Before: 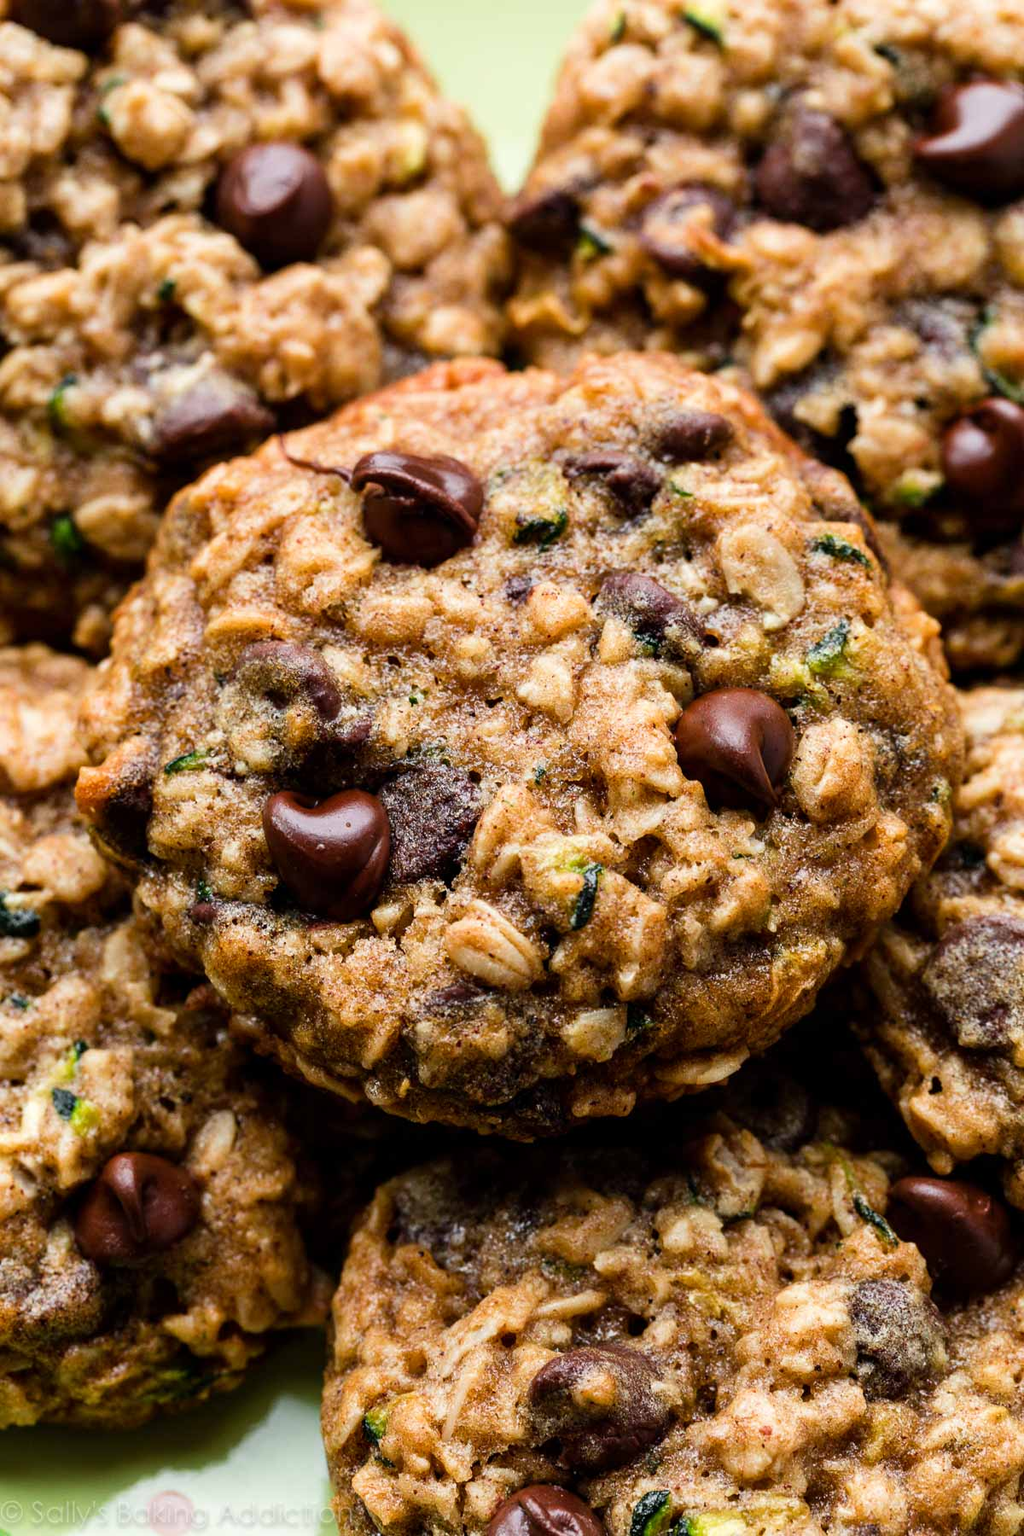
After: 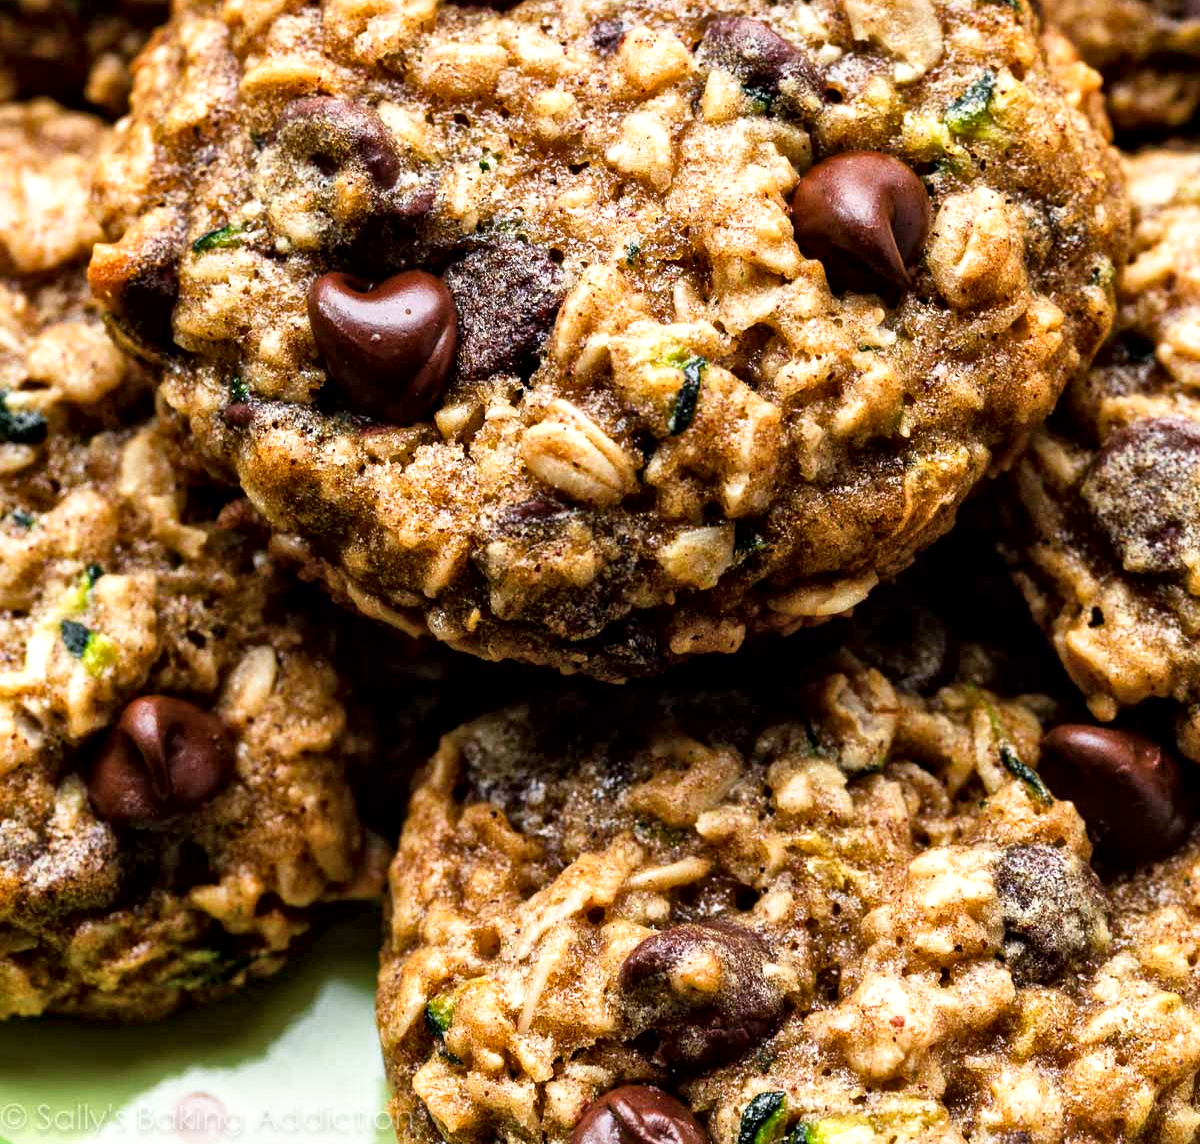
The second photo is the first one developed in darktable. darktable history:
exposure: exposure -0.05 EV
crop and rotate: top 36.435%
base curve: curves: ch0 [(0, 0) (0.688, 0.865) (1, 1)], preserve colors none
local contrast: mode bilateral grid, contrast 20, coarseness 19, detail 163%, midtone range 0.2
